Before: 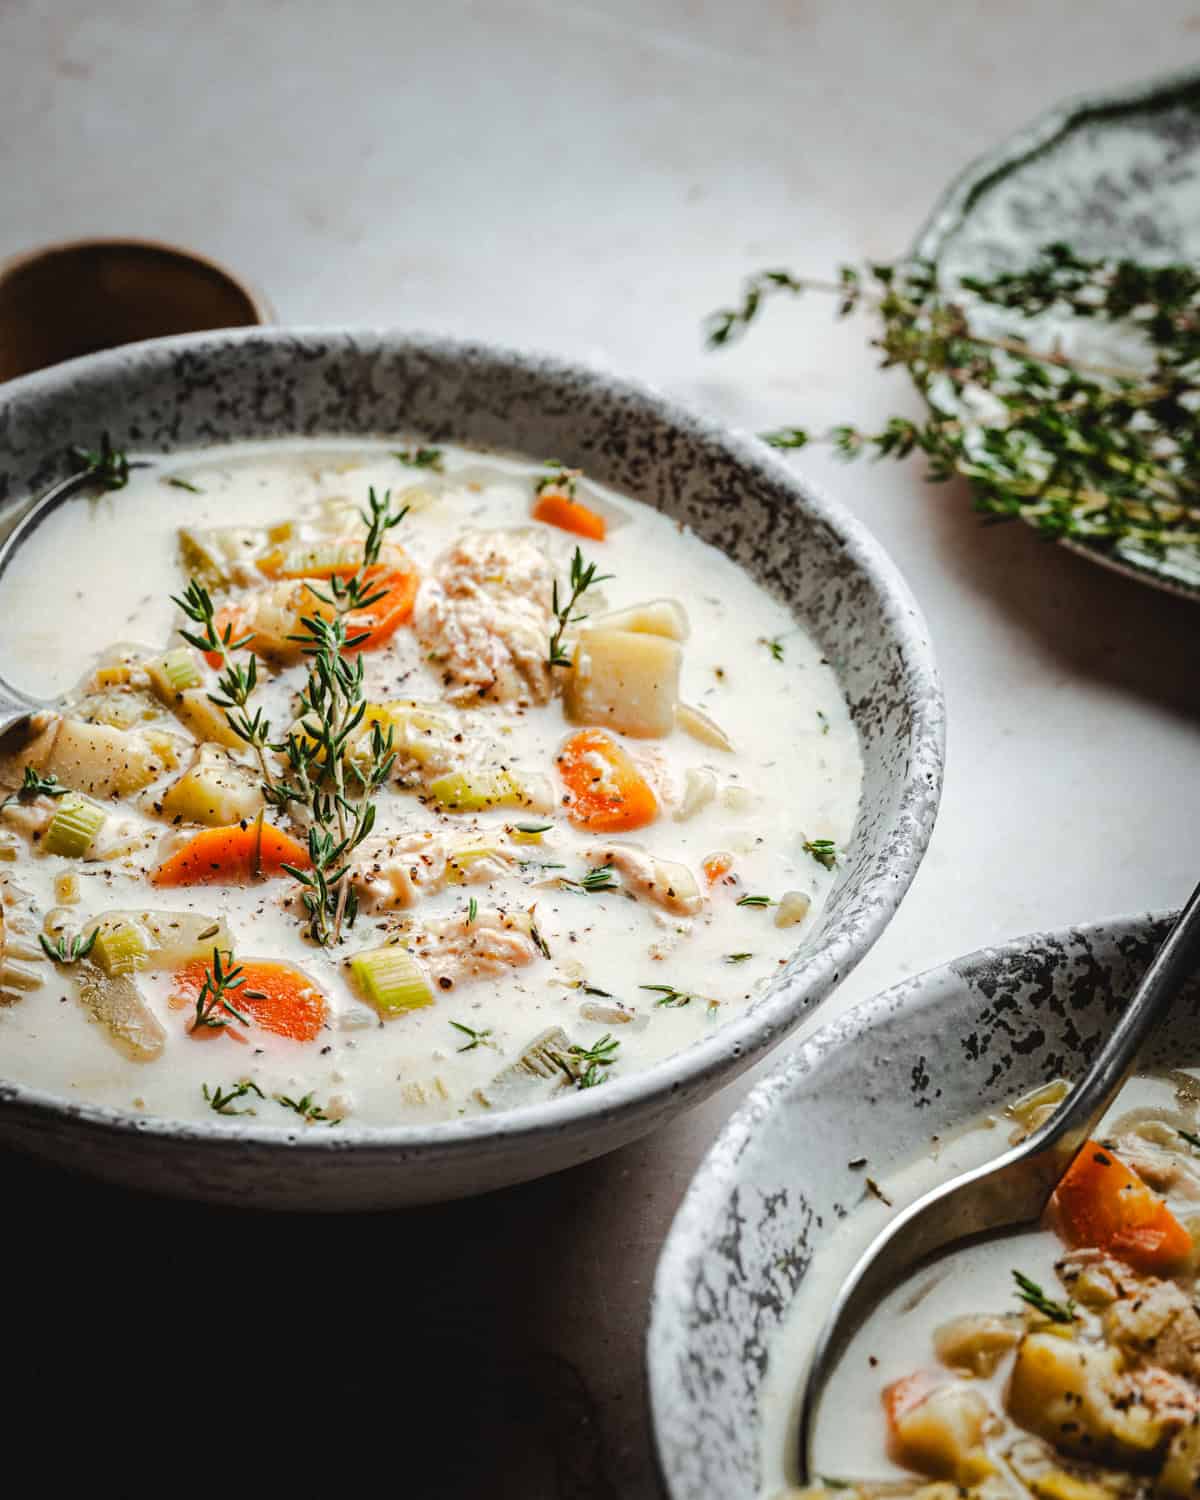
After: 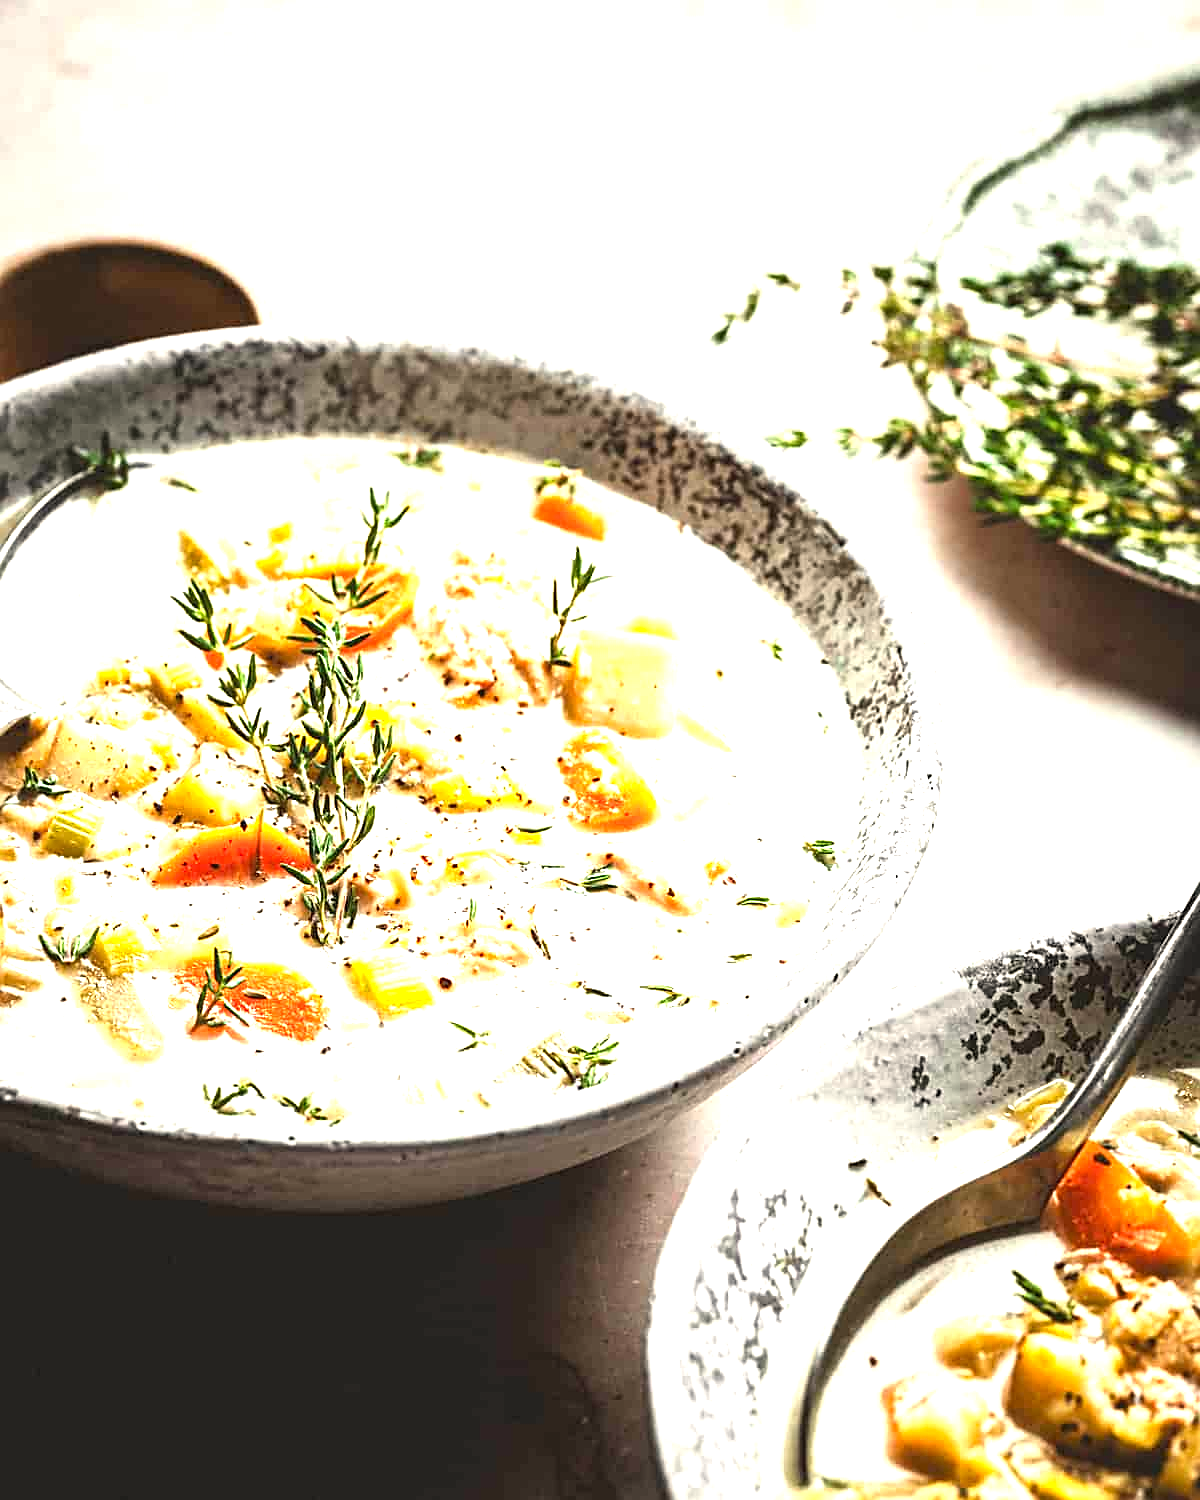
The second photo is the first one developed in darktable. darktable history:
exposure: black level correction 0, exposure 1.675 EV, compensate exposure bias true, compensate highlight preservation false
sharpen: on, module defaults
color calibration: x 0.329, y 0.345, temperature 5633 K
